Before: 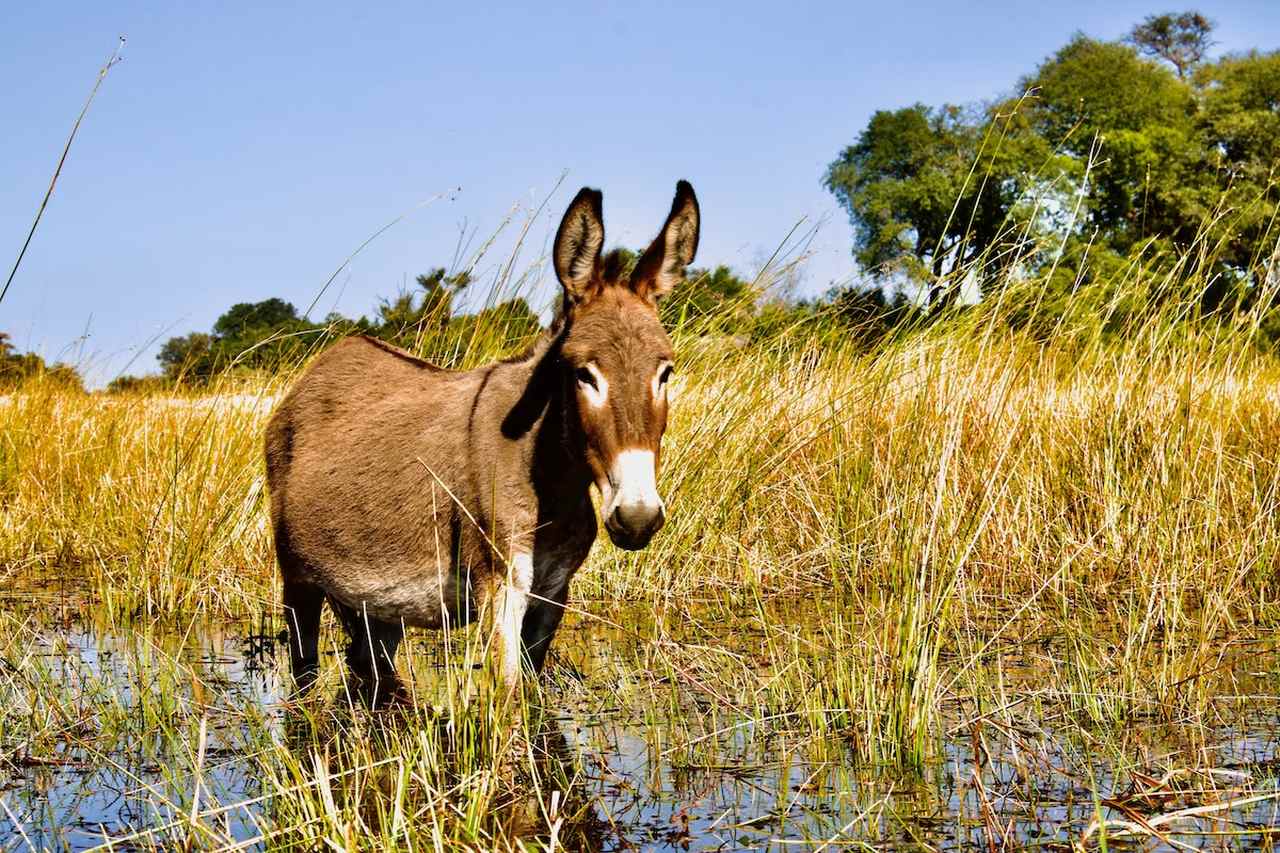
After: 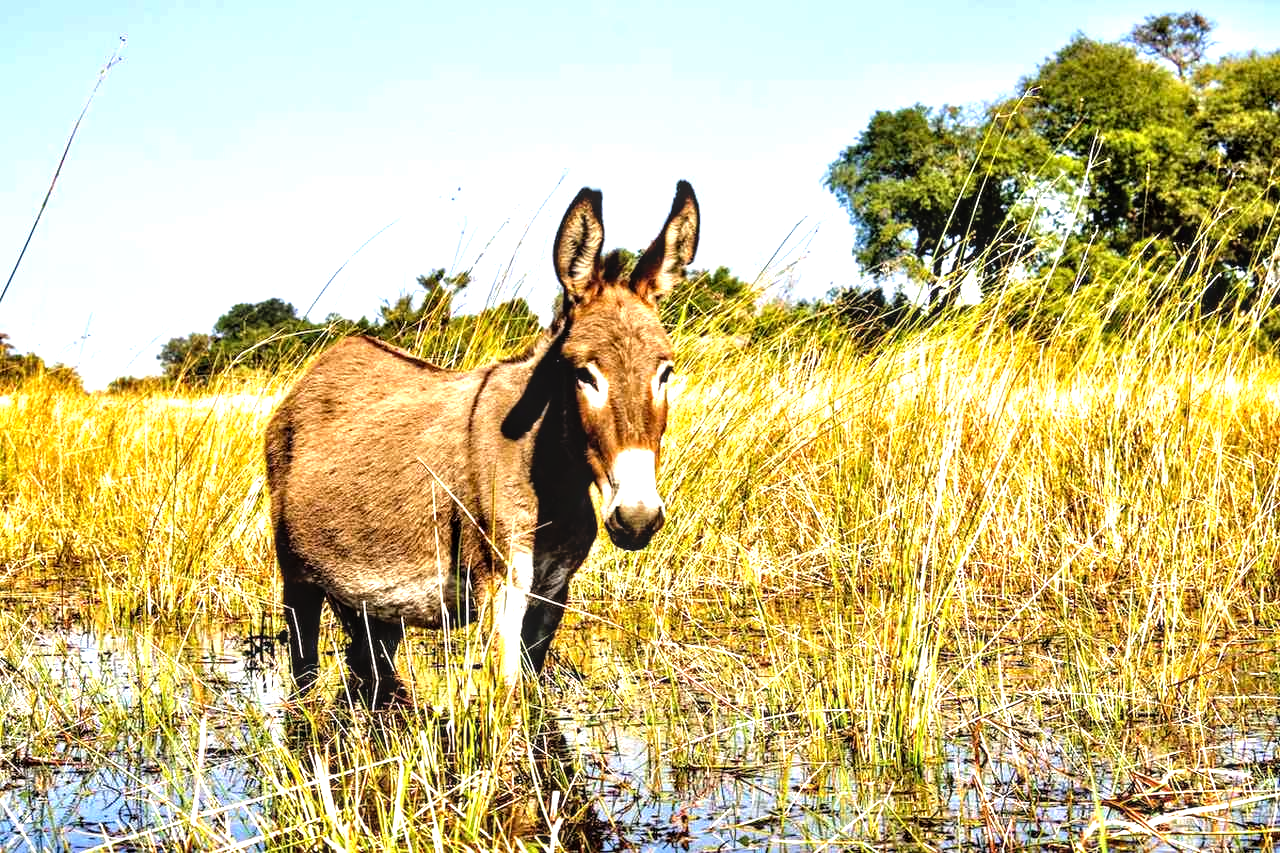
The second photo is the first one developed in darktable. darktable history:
exposure: exposure 0.074 EV, compensate highlight preservation false
tone equalizer: -8 EV -1.08 EV, -7 EV -1.02 EV, -6 EV -0.854 EV, -5 EV -0.542 EV, -3 EV 0.585 EV, -2 EV 0.859 EV, -1 EV 1 EV, +0 EV 1.05 EV
local contrast: detail 130%
